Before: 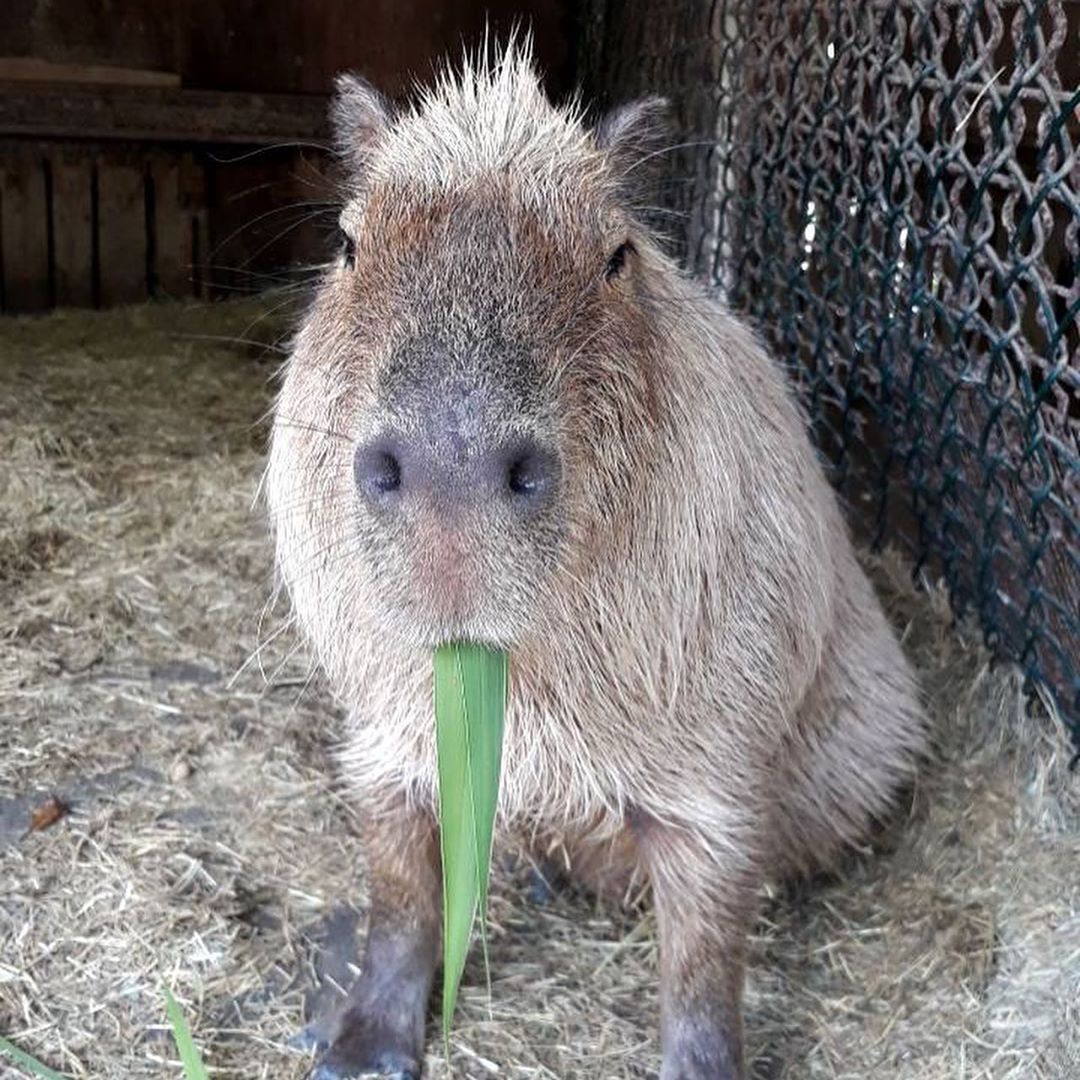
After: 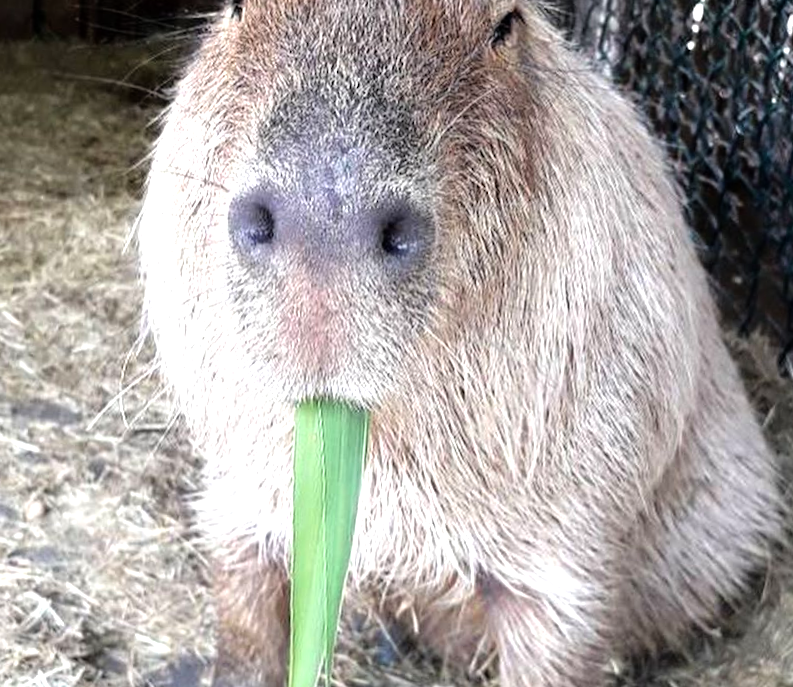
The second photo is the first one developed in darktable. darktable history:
tone equalizer: -8 EV -0.718 EV, -7 EV -0.708 EV, -6 EV -0.605 EV, -5 EV -0.423 EV, -3 EV 0.367 EV, -2 EV 0.6 EV, -1 EV 0.679 EV, +0 EV 0.76 EV
crop and rotate: angle -3.67°, left 9.799%, top 20.365%, right 12.149%, bottom 12.007%
